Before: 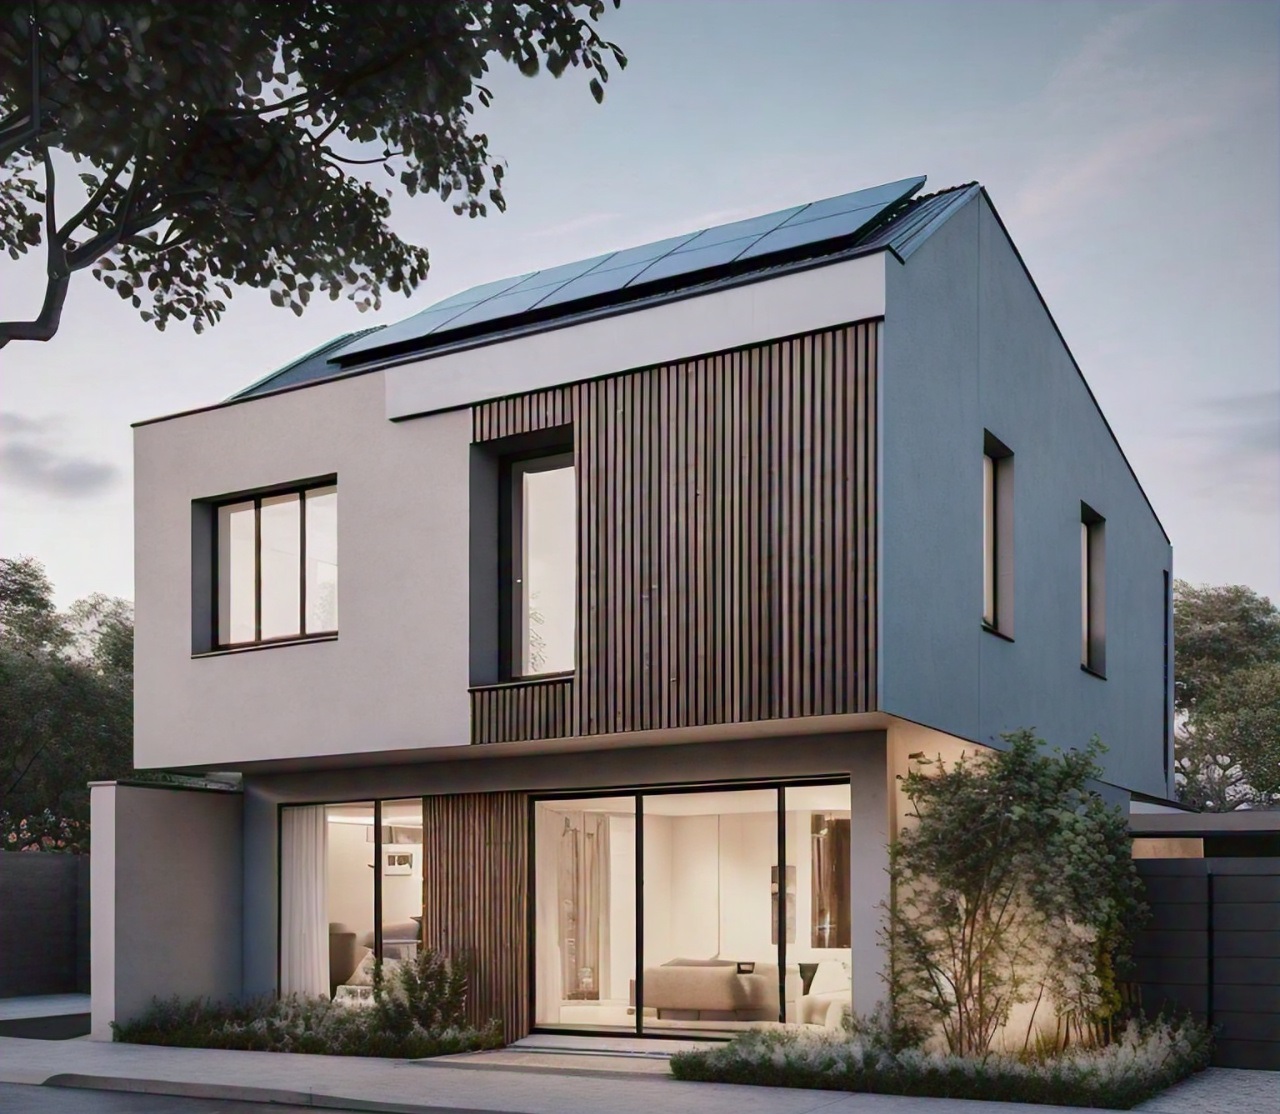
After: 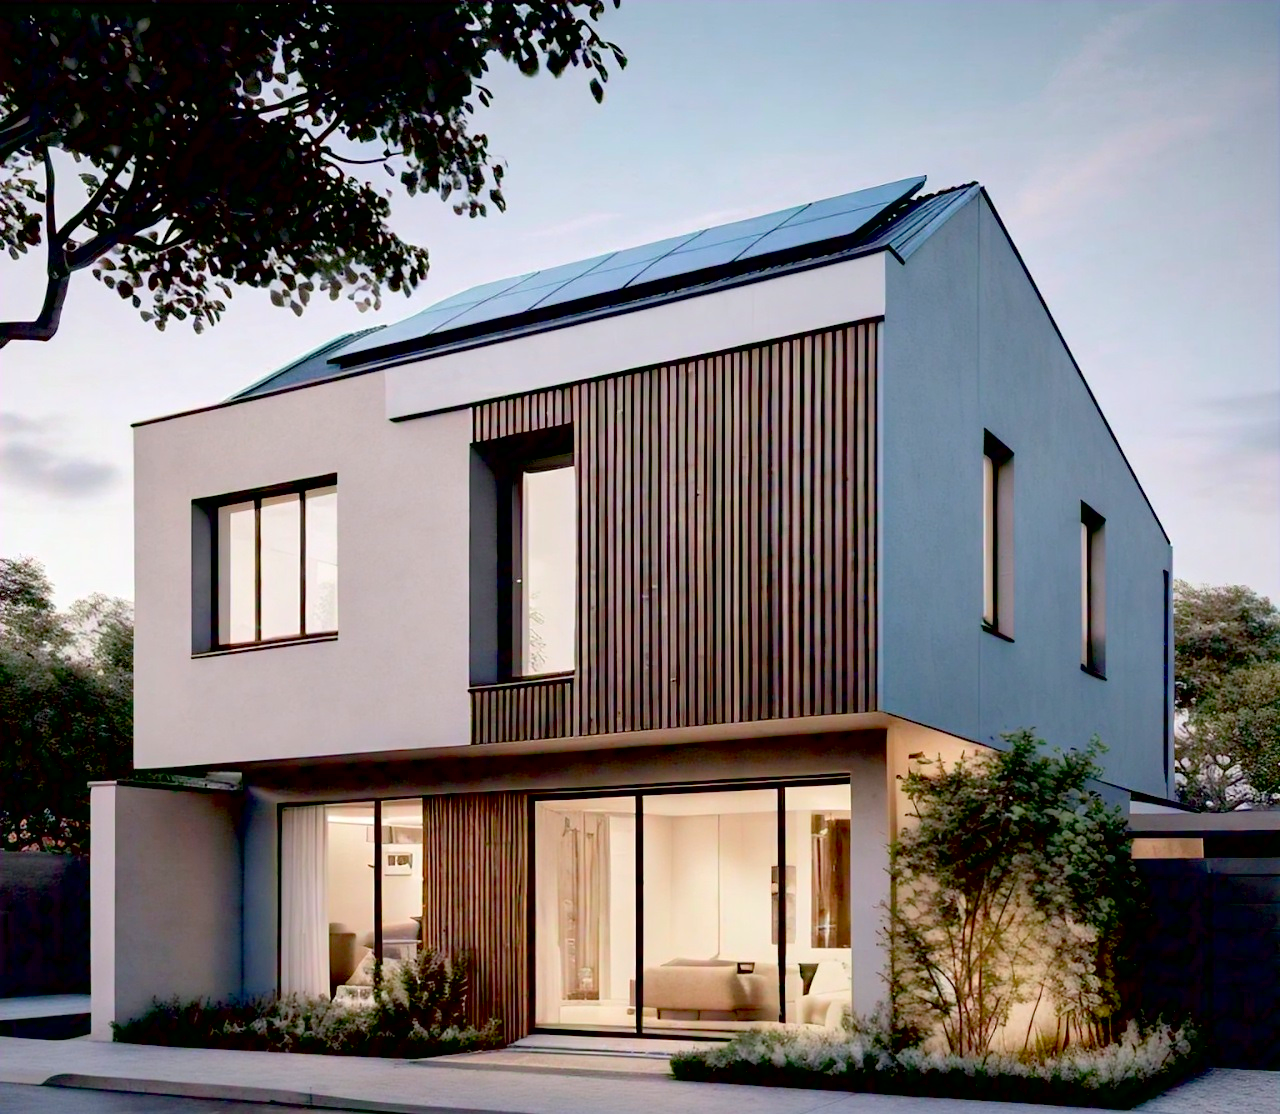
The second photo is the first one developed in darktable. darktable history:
contrast brightness saturation: brightness 0.09, saturation 0.19
exposure: black level correction 0.025, exposure 0.182 EV, compensate highlight preservation false
